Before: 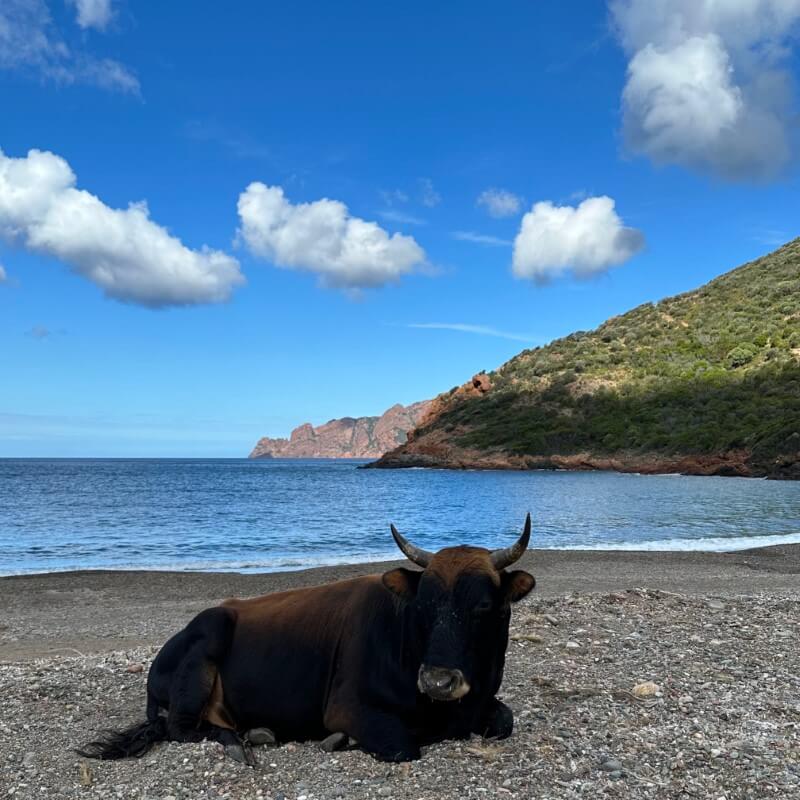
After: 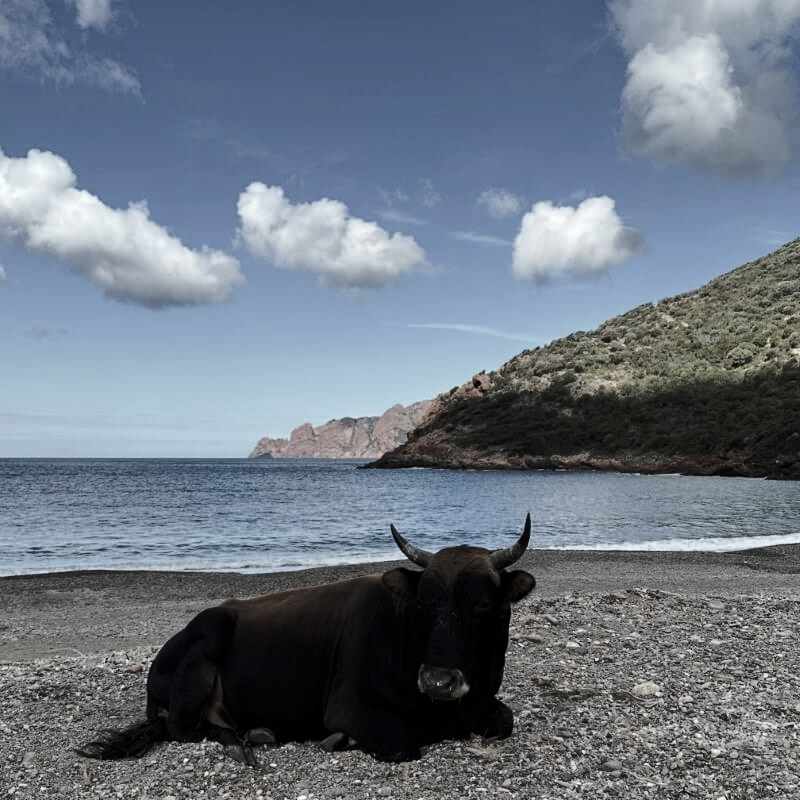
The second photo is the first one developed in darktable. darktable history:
base curve: curves: ch0 [(0, 0) (0.073, 0.04) (0.157, 0.139) (0.492, 0.492) (0.758, 0.758) (1, 1)], preserve colors none
color zones: curves: ch1 [(0, 0.34) (0.143, 0.164) (0.286, 0.152) (0.429, 0.176) (0.571, 0.173) (0.714, 0.188) (0.857, 0.199) (1, 0.34)]
